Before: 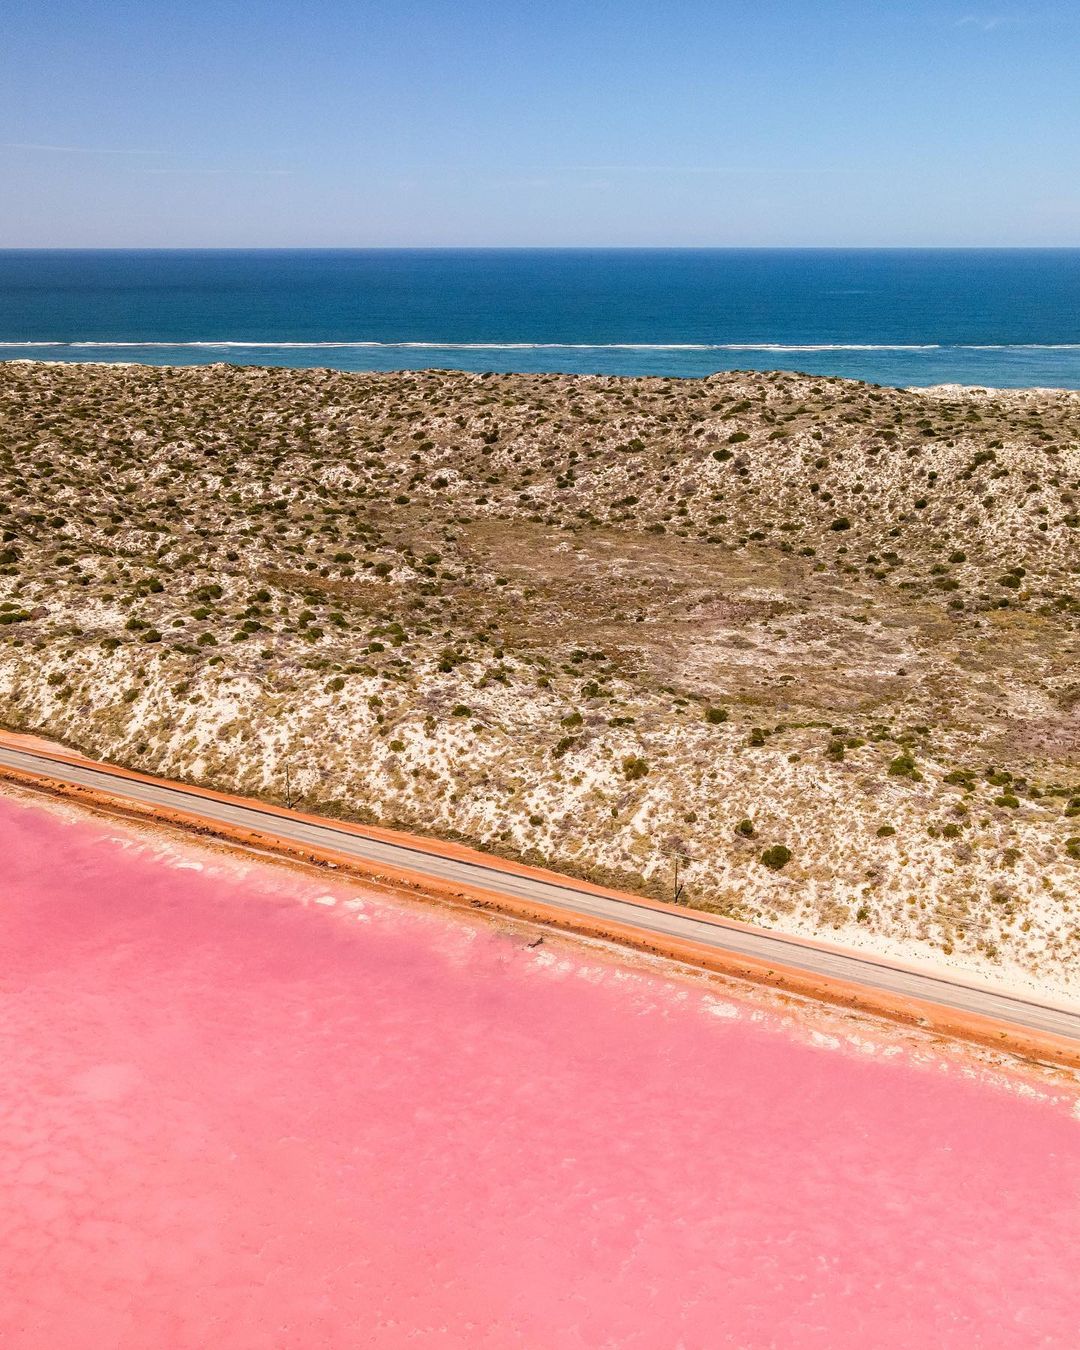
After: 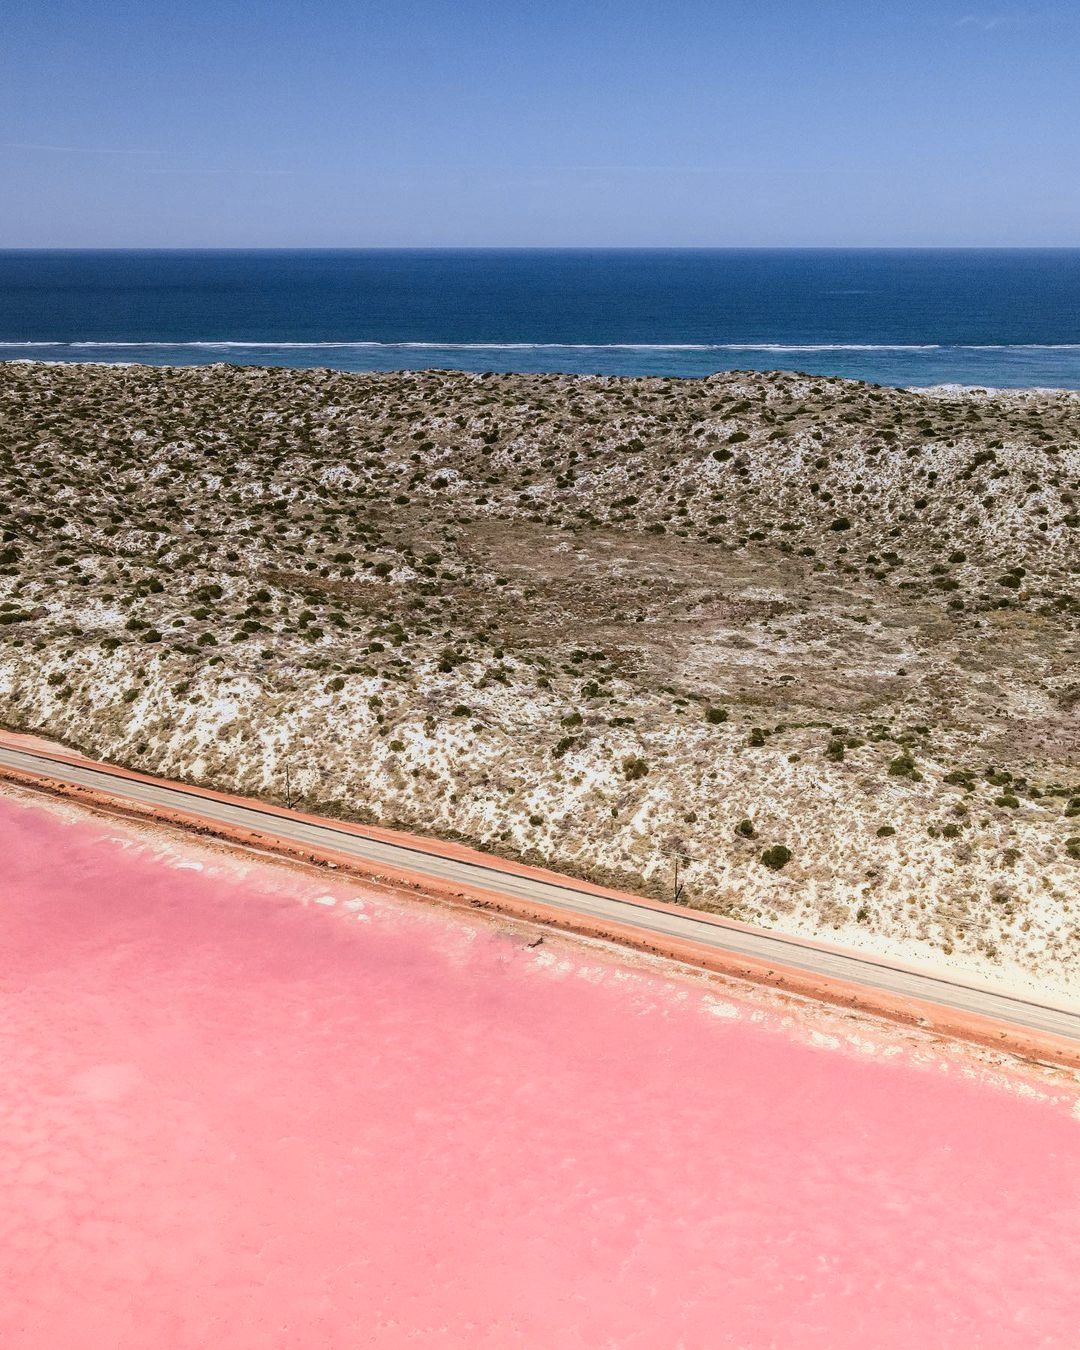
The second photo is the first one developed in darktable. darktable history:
contrast brightness saturation: contrast 0.06, brightness -0.01, saturation -0.23
tone curve: curves: ch0 [(0, 0.039) (0.104, 0.103) (0.273, 0.267) (0.448, 0.487) (0.704, 0.761) (0.886, 0.922) (0.994, 0.971)]; ch1 [(0, 0) (0.335, 0.298) (0.446, 0.413) (0.485, 0.487) (0.515, 0.503) (0.566, 0.563) (0.641, 0.655) (1, 1)]; ch2 [(0, 0) (0.314, 0.301) (0.421, 0.411) (0.502, 0.494) (0.528, 0.54) (0.557, 0.559) (0.612, 0.605) (0.722, 0.686) (1, 1)], color space Lab, independent channels, preserve colors none
graduated density: hue 238.83°, saturation 50%
